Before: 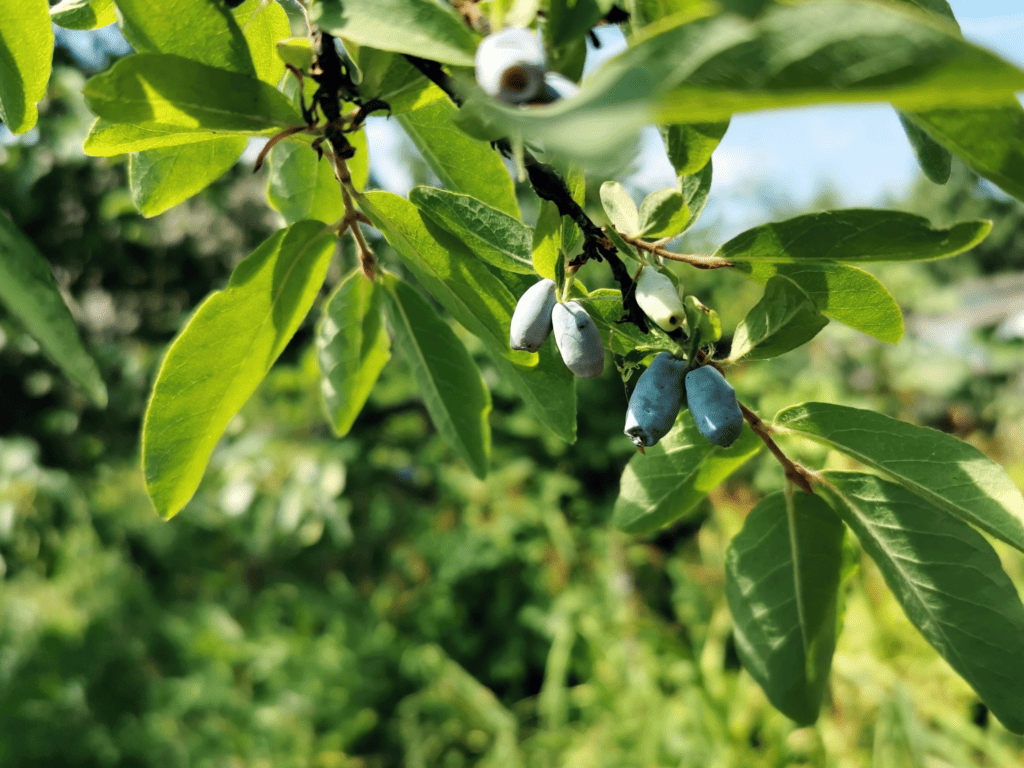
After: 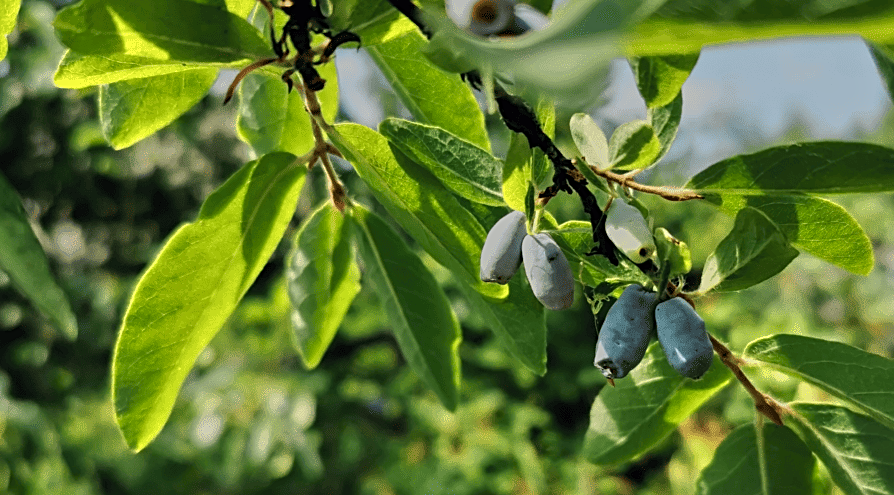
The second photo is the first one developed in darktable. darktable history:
sharpen: on, module defaults
tone equalizer: -8 EV -0.002 EV, -7 EV 0.005 EV, -6 EV -0.008 EV, -5 EV 0.007 EV, -4 EV -0.042 EV, -3 EV -0.233 EV, -2 EV -0.662 EV, -1 EV -0.983 EV, +0 EV -0.969 EV, smoothing diameter 2%, edges refinement/feathering 20, mask exposure compensation -1.57 EV, filter diffusion 5
crop: left 3.015%, top 8.969%, right 9.647%, bottom 26.457%
color zones: curves: ch0 [(0.004, 0.305) (0.261, 0.623) (0.389, 0.399) (0.708, 0.571) (0.947, 0.34)]; ch1 [(0.025, 0.645) (0.229, 0.584) (0.326, 0.551) (0.484, 0.262) (0.757, 0.643)]
